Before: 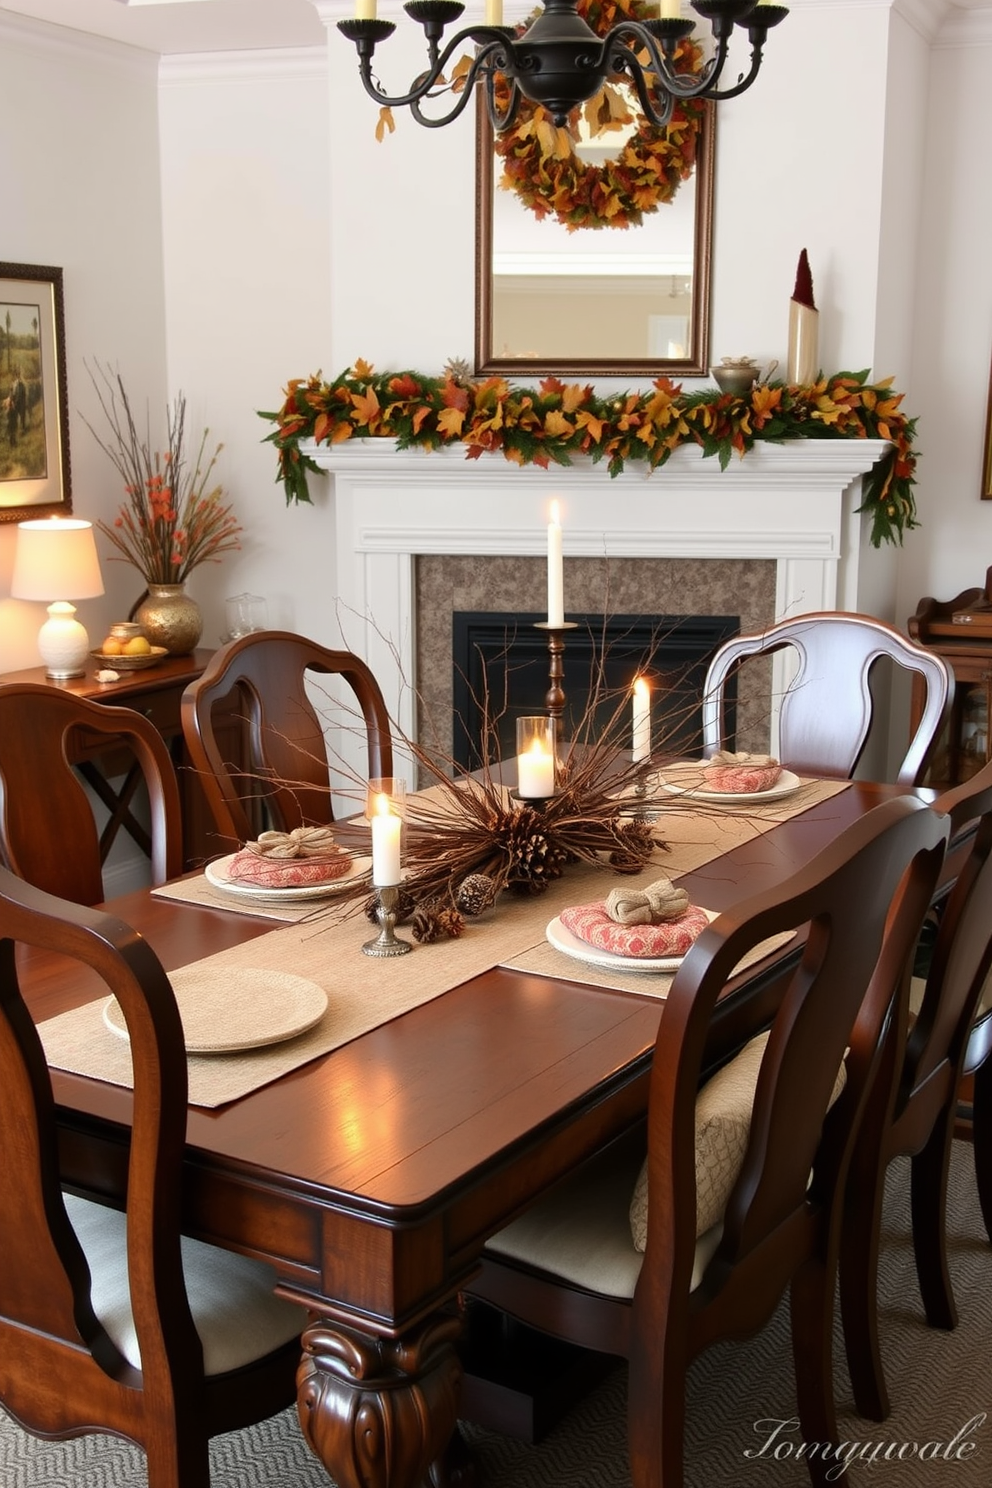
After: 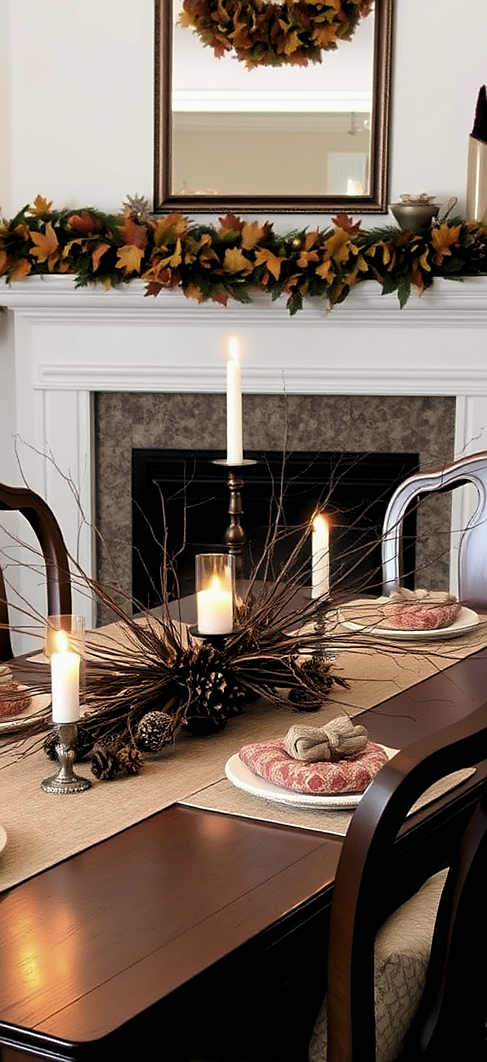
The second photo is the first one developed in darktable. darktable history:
levels: levels [0.116, 0.574, 1]
crop: left 32.426%, top 10.958%, right 18.481%, bottom 17.615%
sharpen: radius 1.594, amount 0.376, threshold 1.43
